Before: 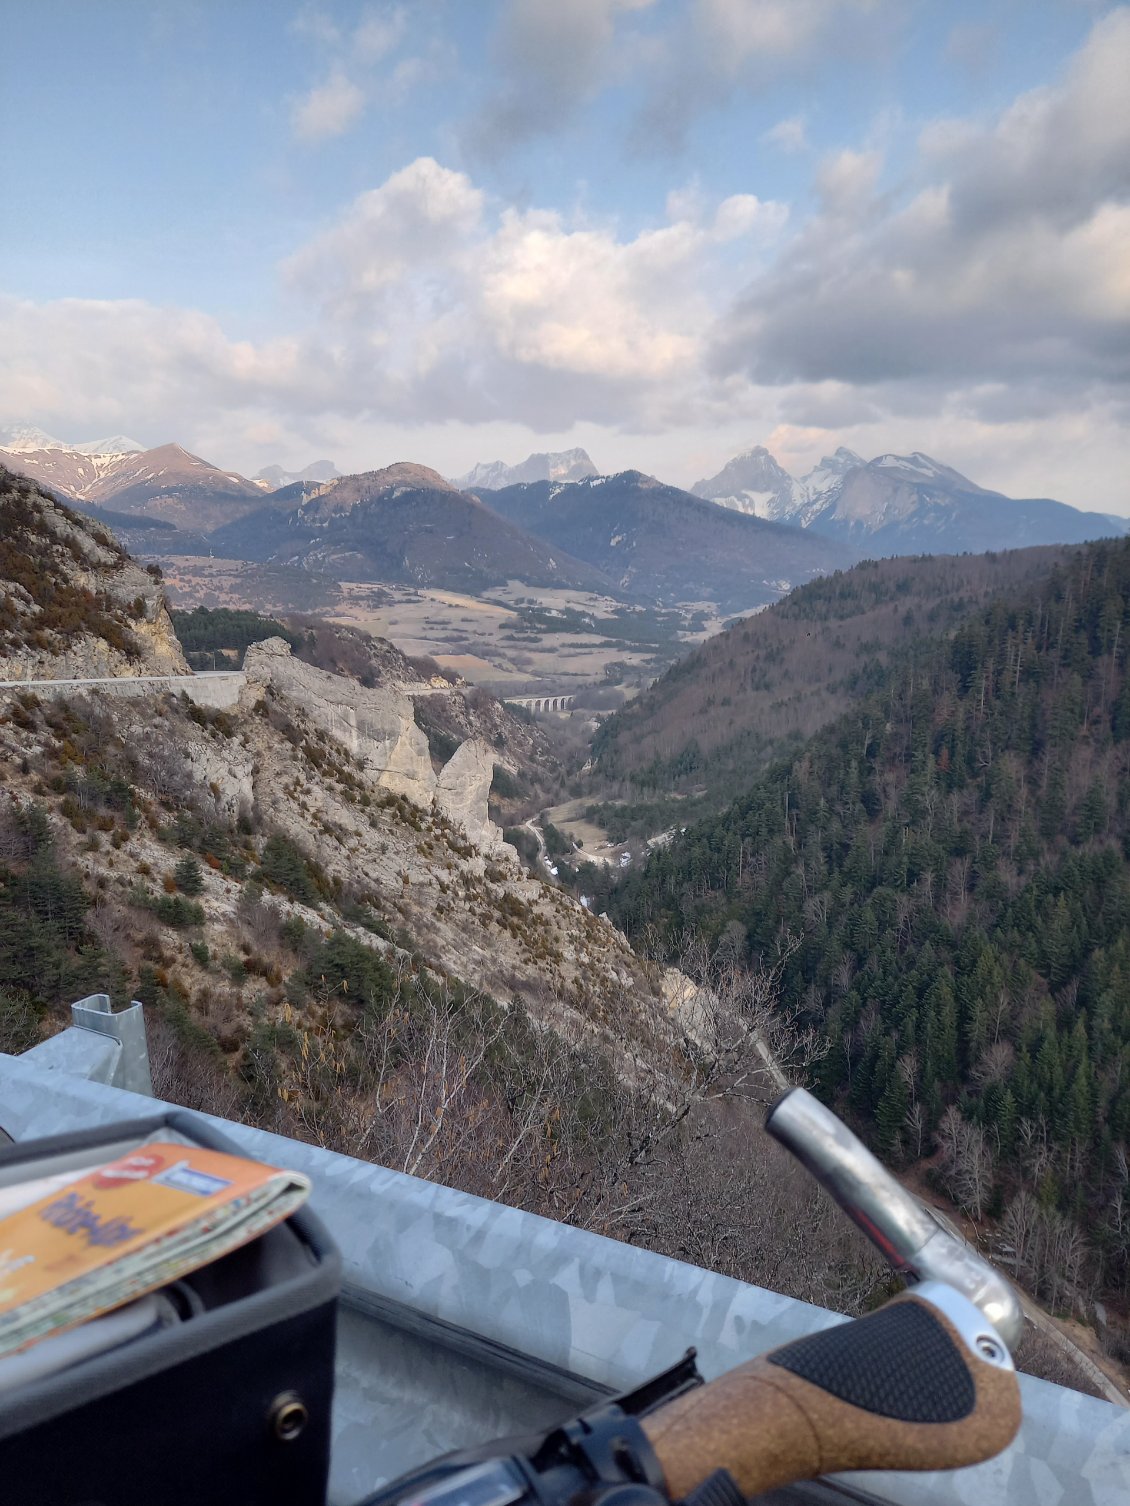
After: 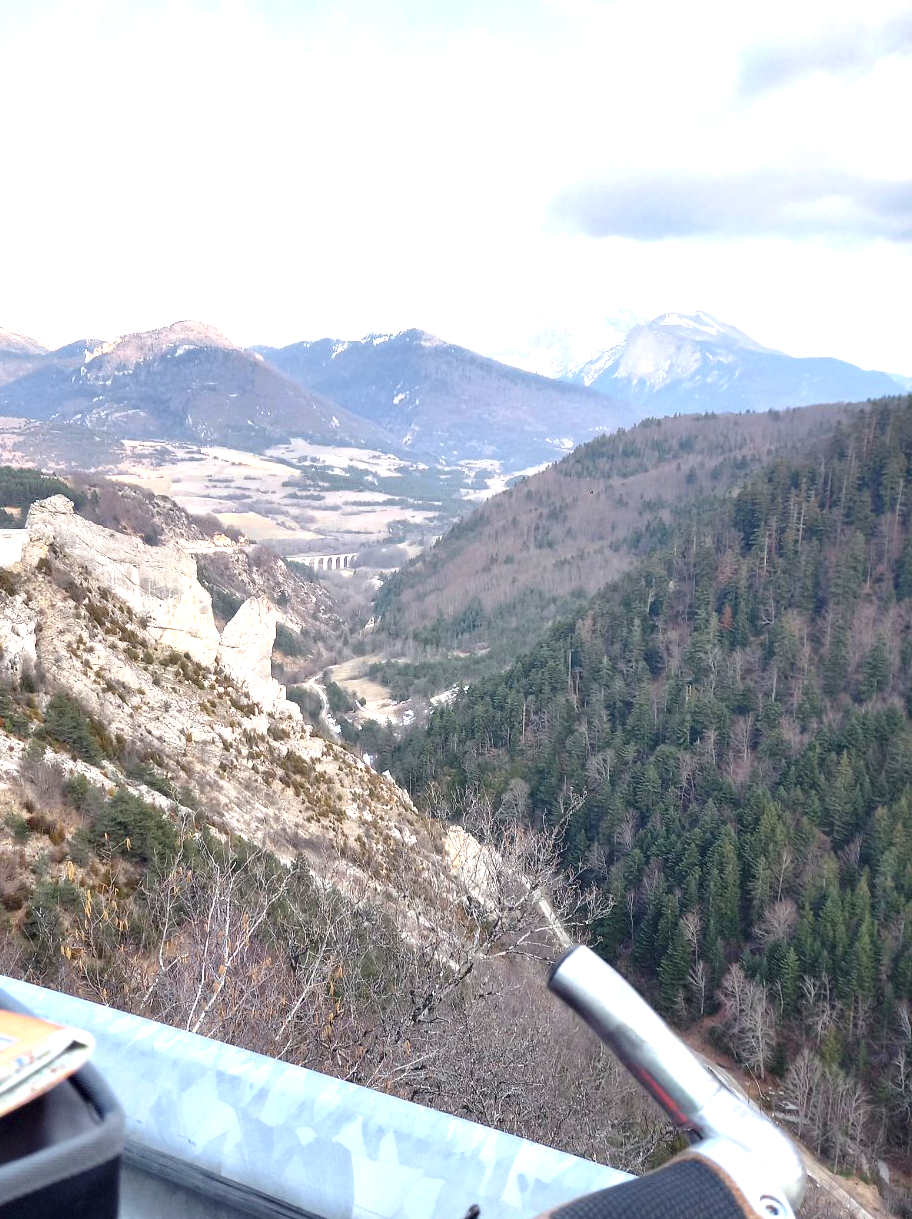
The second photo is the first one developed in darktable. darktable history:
exposure: black level correction 0, exposure 1.45 EV, compensate exposure bias true, compensate highlight preservation false
crop: left 19.204%, top 9.436%, bottom 9.556%
